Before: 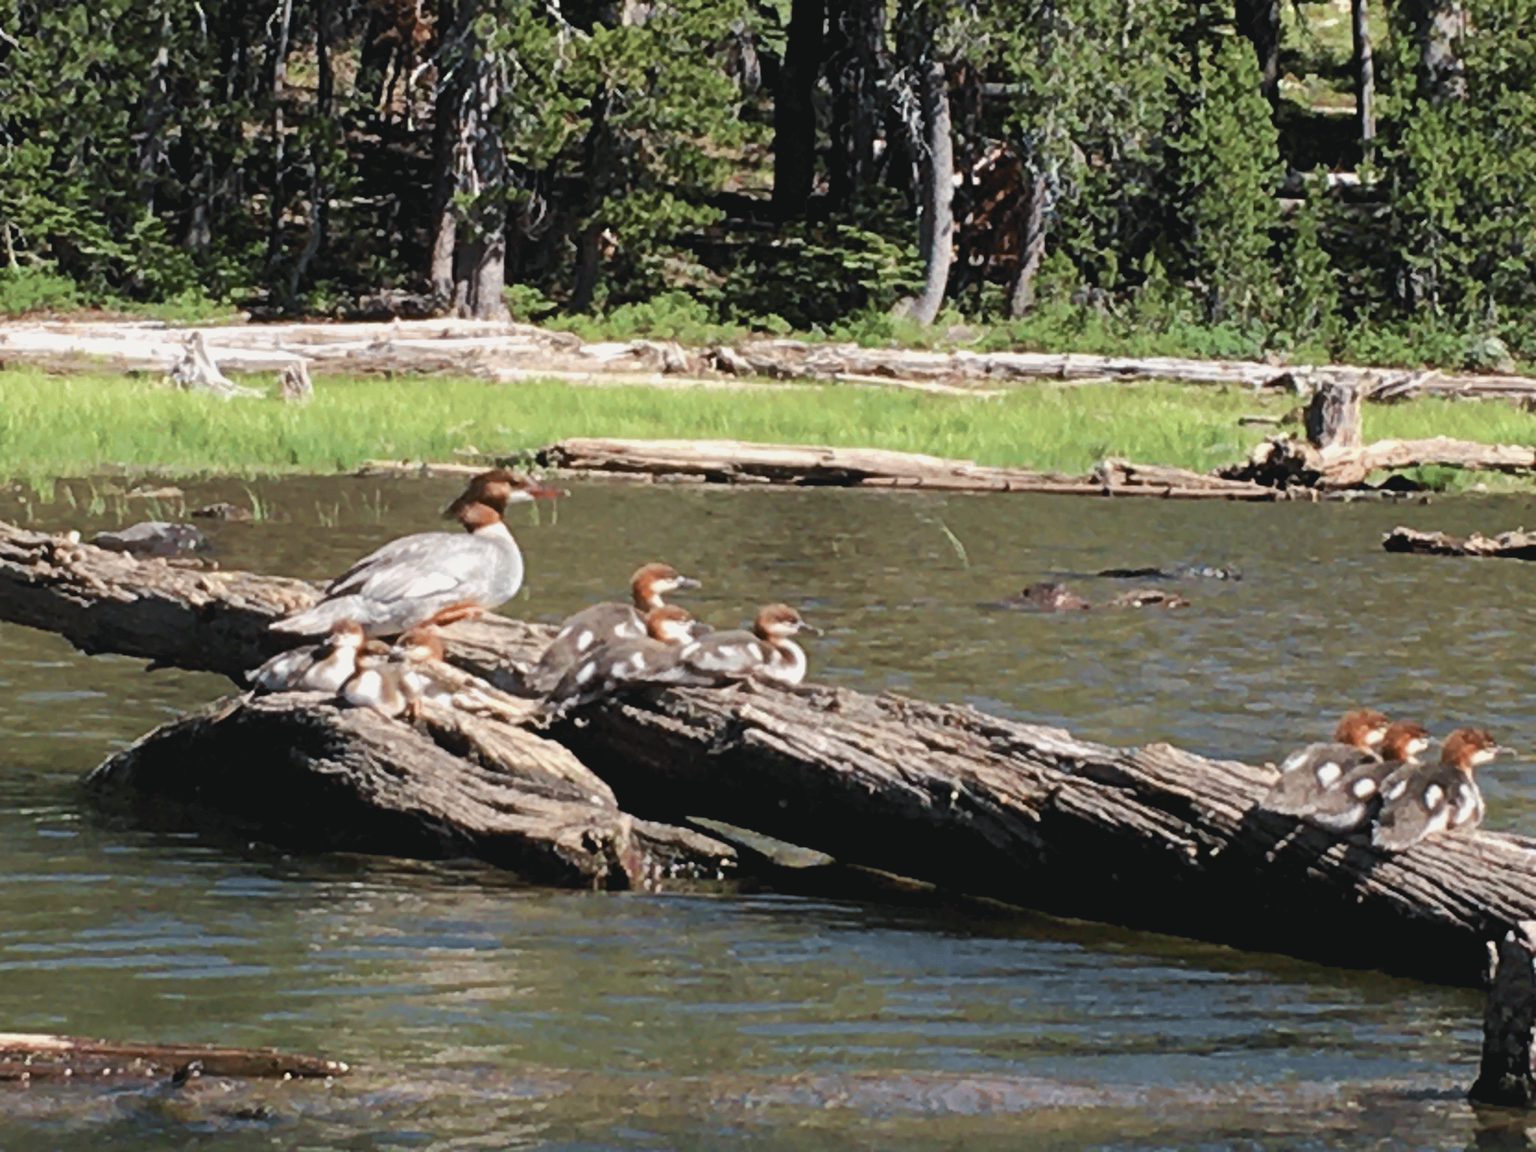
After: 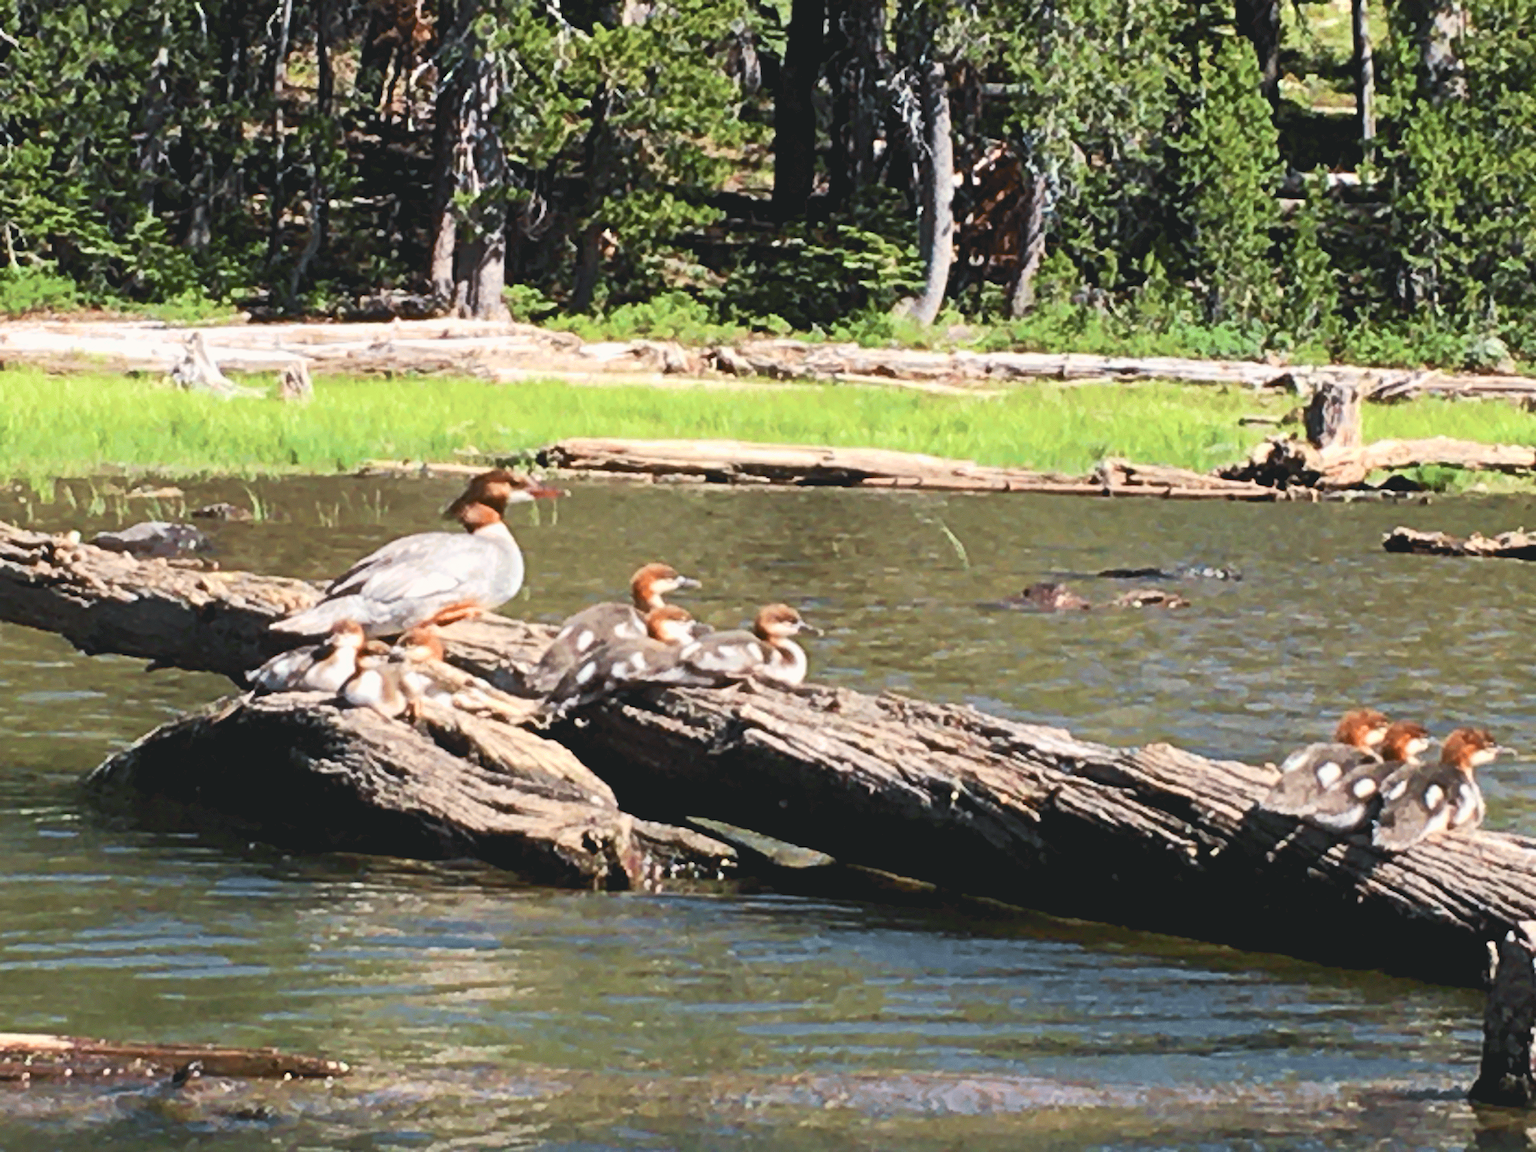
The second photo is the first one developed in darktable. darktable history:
color balance rgb: perceptual saturation grading › global saturation 7.781%, perceptual saturation grading › shadows 2.917%, perceptual brilliance grading › global brilliance 14.886%, perceptual brilliance grading › shadows -34.499%, contrast -20.482%
contrast brightness saturation: contrast 0.201, brightness 0.164, saturation 0.224
